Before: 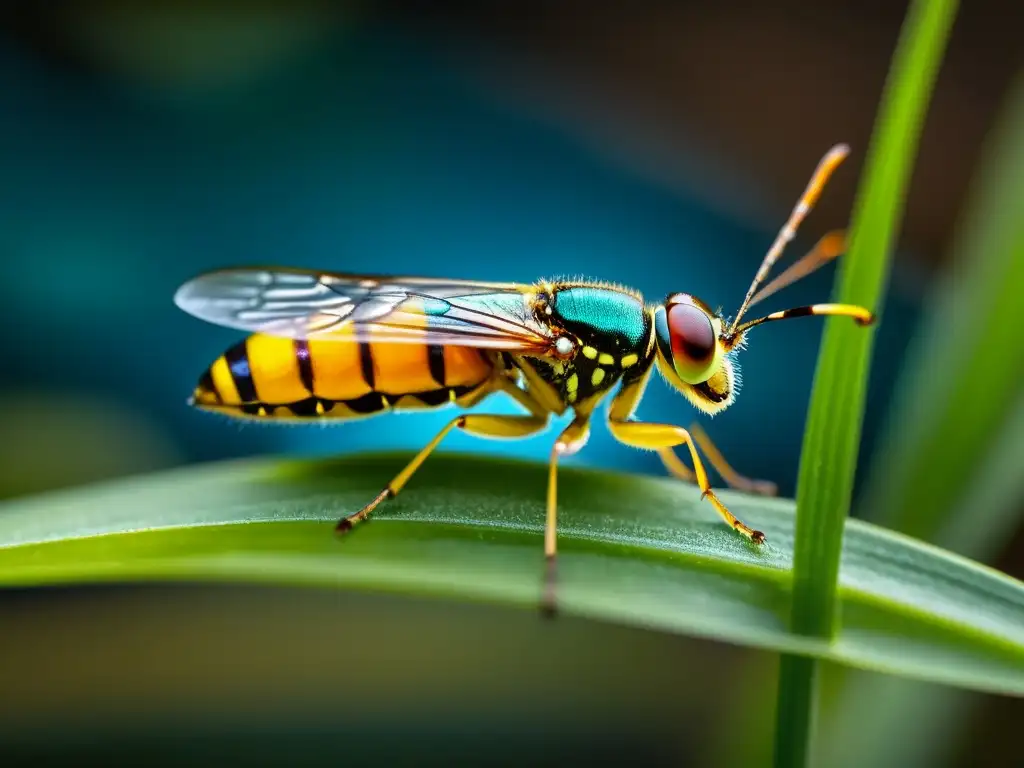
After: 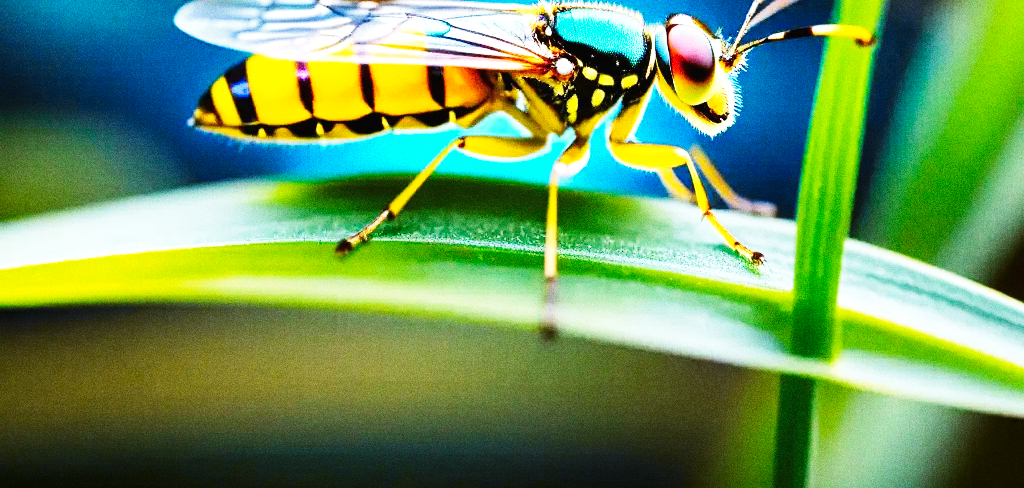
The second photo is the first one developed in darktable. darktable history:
crop and rotate: top 36.435%
tone curve: curves: ch0 [(0, 0) (0.765, 0.816) (1, 1)]; ch1 [(0, 0) (0.425, 0.464) (0.5, 0.5) (0.531, 0.522) (0.588, 0.575) (0.994, 0.939)]; ch2 [(0, 0) (0.398, 0.435) (0.455, 0.481) (0.501, 0.504) (0.529, 0.544) (0.584, 0.585) (1, 0.911)], color space Lab, independent channels
color balance rgb: perceptual saturation grading › global saturation 40%, global vibrance 15%
color calibration: illuminant as shot in camera, x 0.377, y 0.392, temperature 4169.3 K, saturation algorithm version 1 (2020)
contrast equalizer: y [[0.5, 0.5, 0.468, 0.5, 0.5, 0.5], [0.5 ×6], [0.5 ×6], [0 ×6], [0 ×6]]
base curve: curves: ch0 [(0, 0.003) (0.001, 0.002) (0.006, 0.004) (0.02, 0.022) (0.048, 0.086) (0.094, 0.234) (0.162, 0.431) (0.258, 0.629) (0.385, 0.8) (0.548, 0.918) (0.751, 0.988) (1, 1)], preserve colors none
tone equalizer: -8 EV -0.417 EV, -7 EV -0.389 EV, -6 EV -0.333 EV, -5 EV -0.222 EV, -3 EV 0.222 EV, -2 EV 0.333 EV, -1 EV 0.389 EV, +0 EV 0.417 EV, edges refinement/feathering 500, mask exposure compensation -1.57 EV, preserve details no
grain: coarseness 11.82 ISO, strength 36.67%, mid-tones bias 74.17%
